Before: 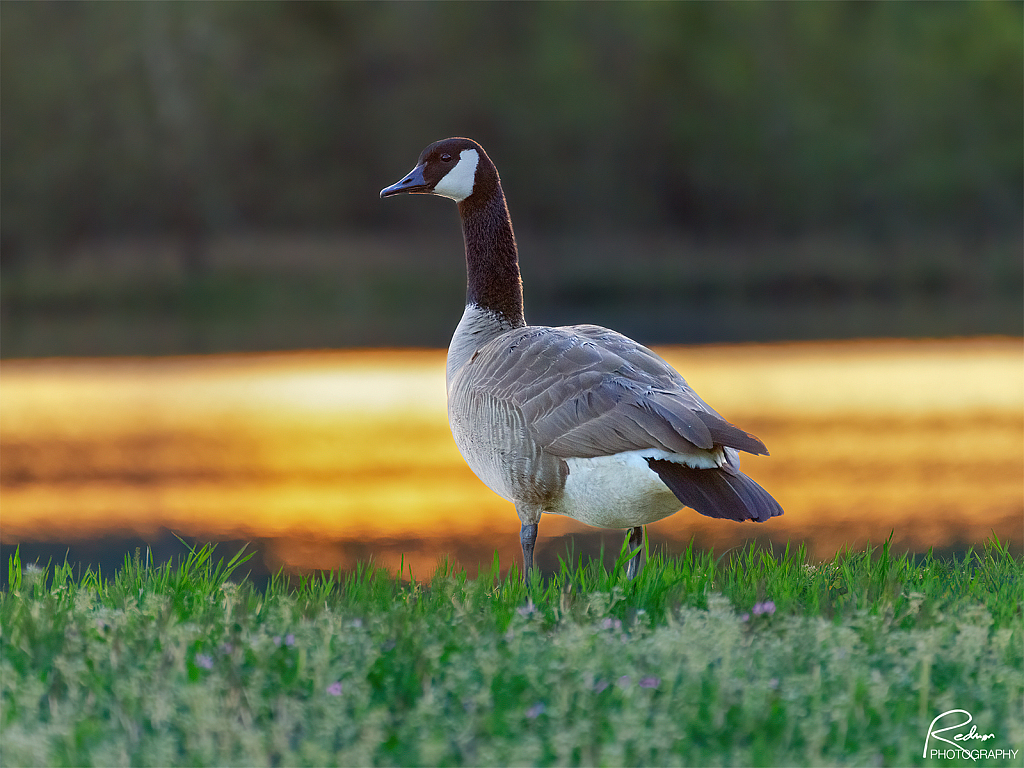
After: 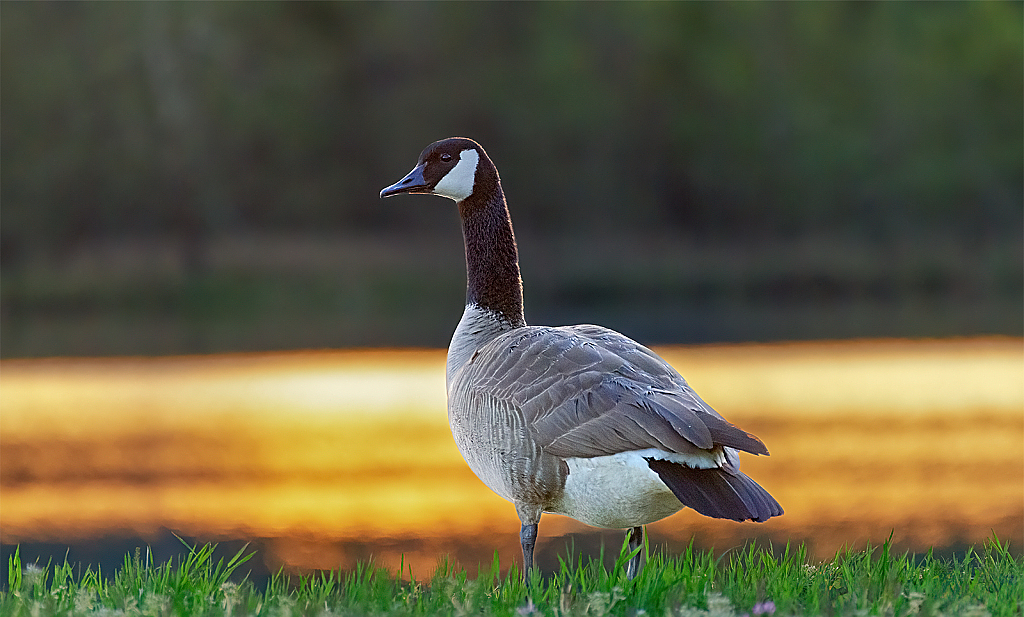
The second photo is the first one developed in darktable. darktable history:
sharpen: on, module defaults
crop: bottom 19.644%
